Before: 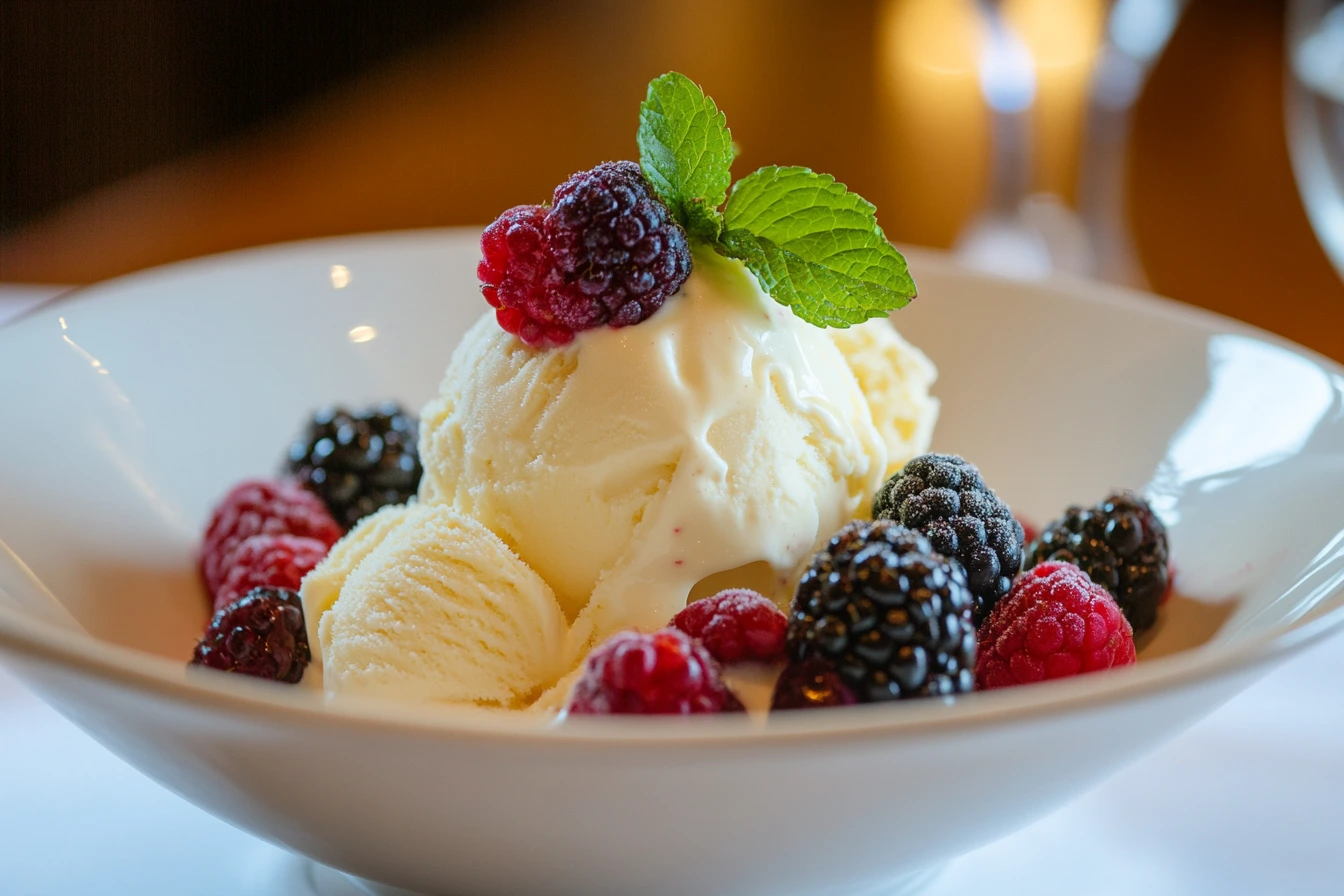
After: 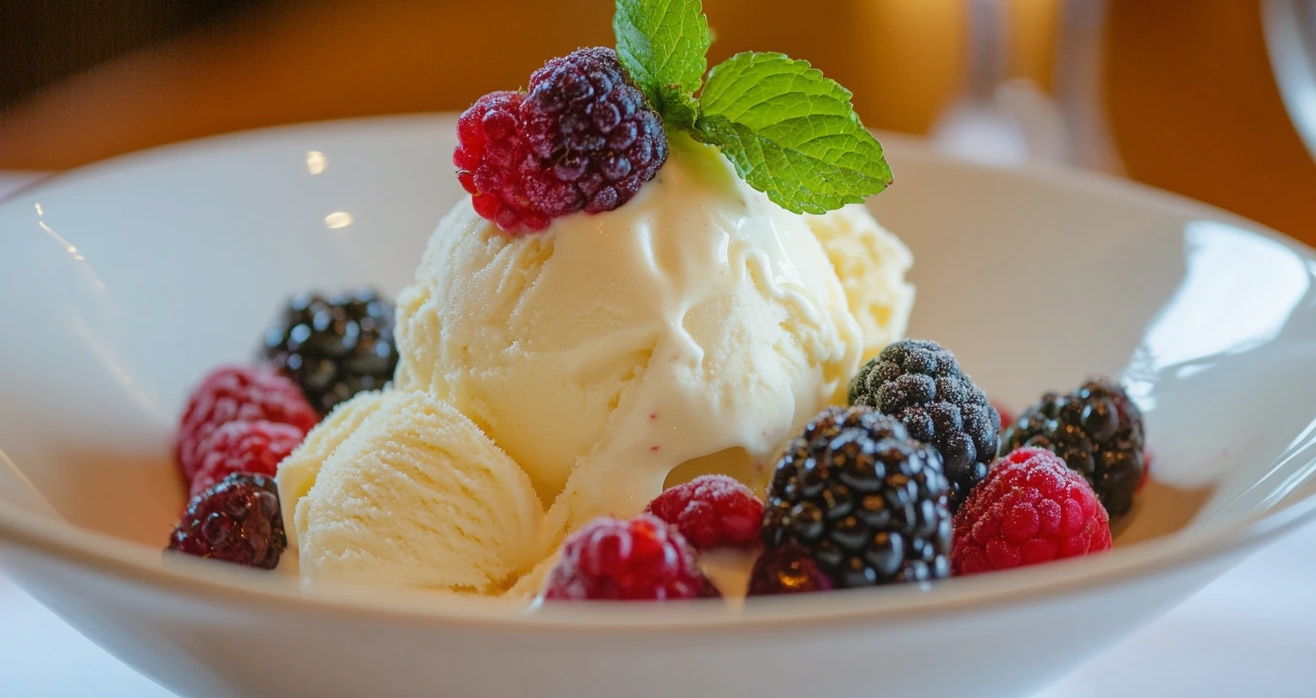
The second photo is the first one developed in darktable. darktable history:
exposure: exposure 0.3 EV, compensate highlight preservation false
crop and rotate: left 1.814%, top 12.818%, right 0.25%, bottom 9.225%
contrast equalizer: octaves 7, y [[0.6 ×6], [0.55 ×6], [0 ×6], [0 ×6], [0 ×6]], mix -0.1
tone equalizer: -8 EV 0.25 EV, -7 EV 0.417 EV, -6 EV 0.417 EV, -5 EV 0.25 EV, -3 EV -0.25 EV, -2 EV -0.417 EV, -1 EV -0.417 EV, +0 EV -0.25 EV, edges refinement/feathering 500, mask exposure compensation -1.57 EV, preserve details guided filter
